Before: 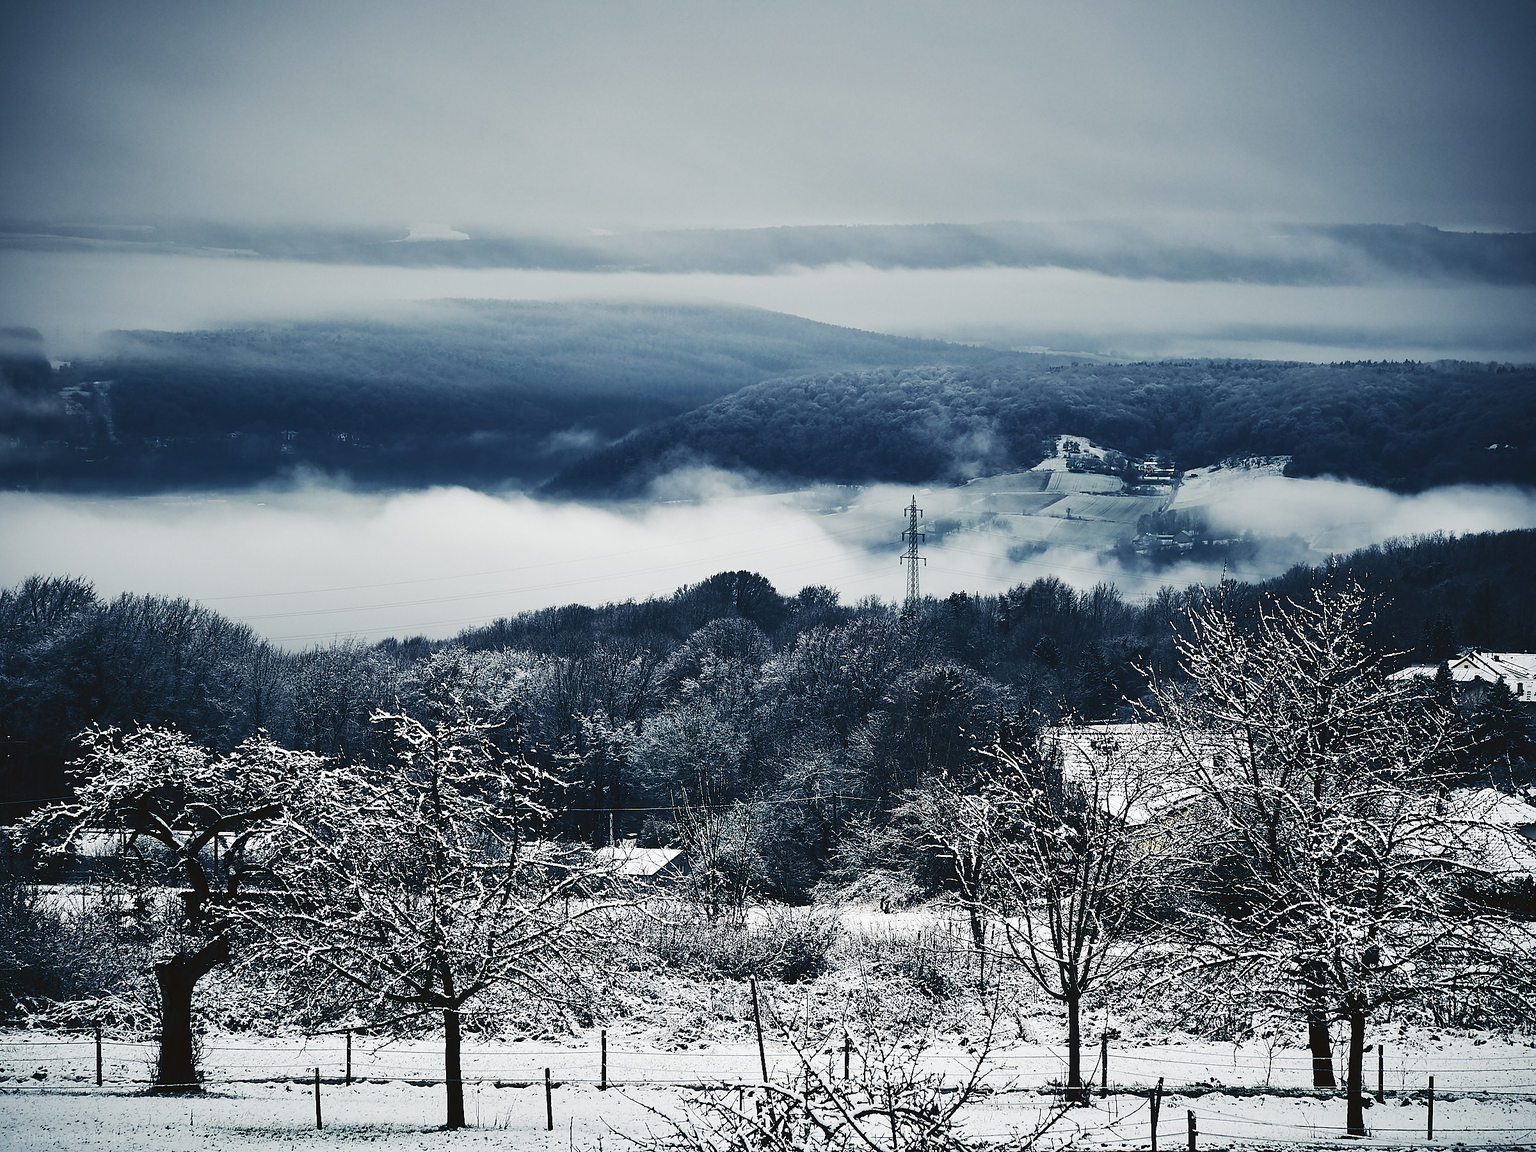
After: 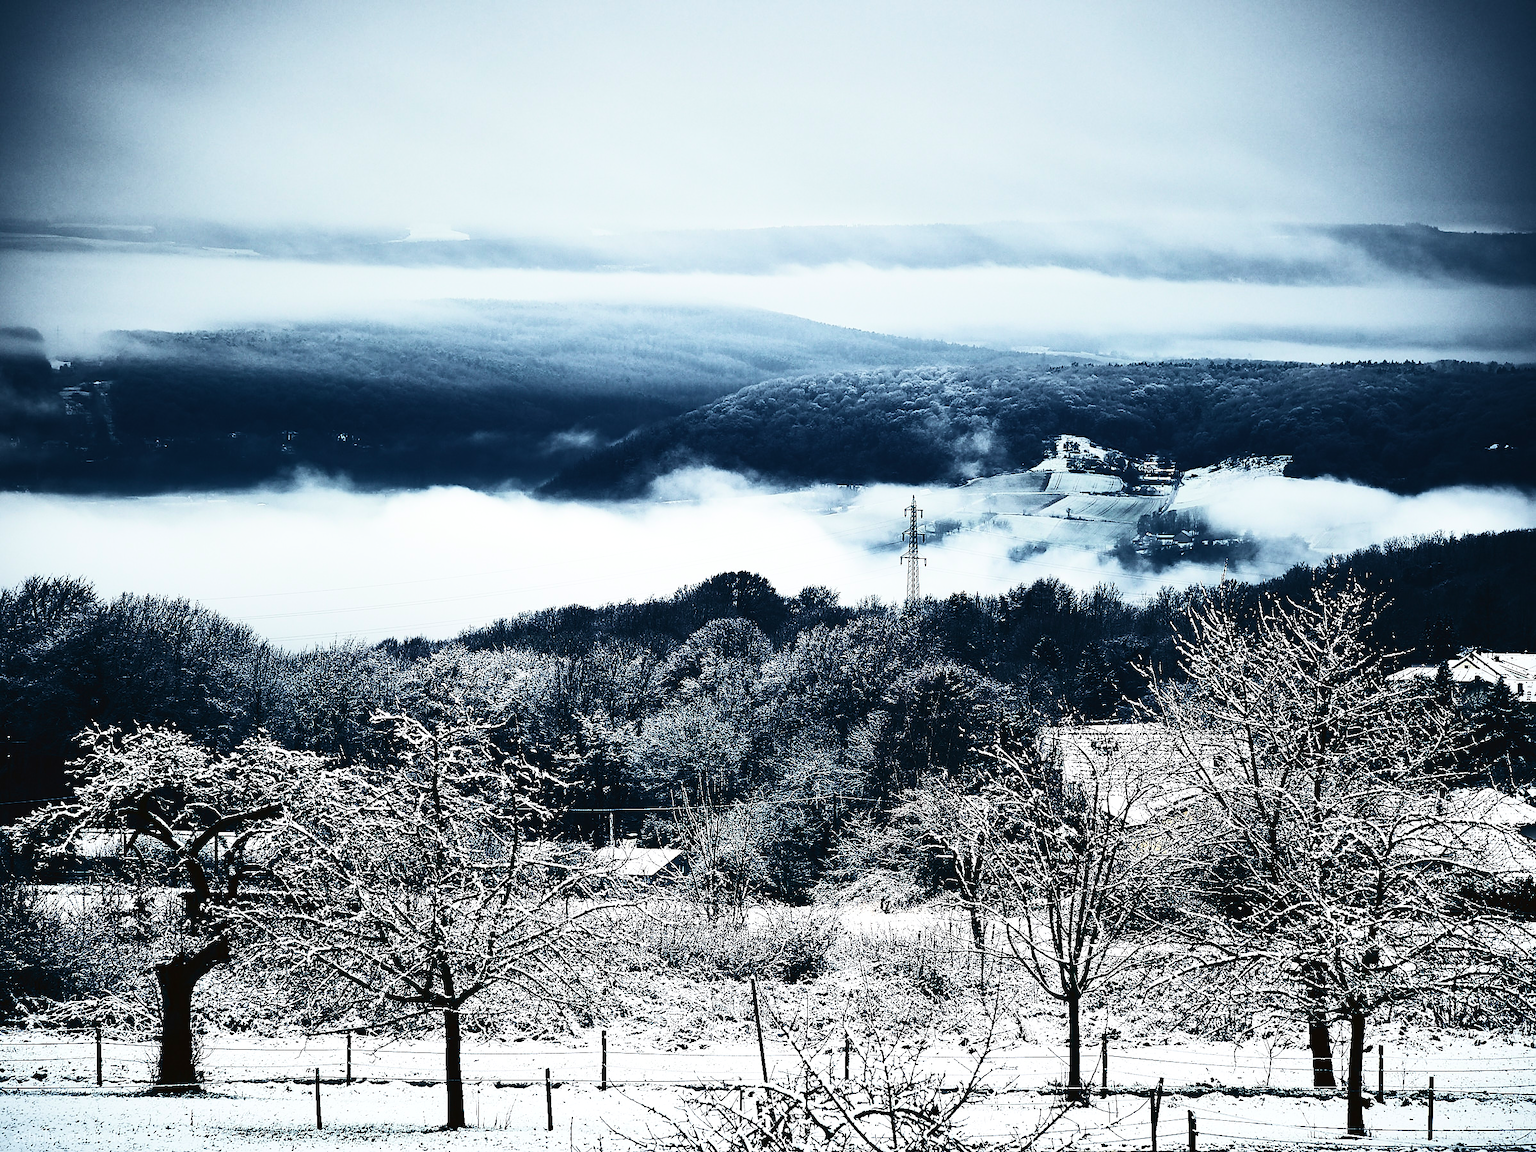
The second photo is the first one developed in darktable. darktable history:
contrast brightness saturation: contrast 0.384, brightness 0.111
tone equalizer: -8 EV -0.406 EV, -7 EV -0.423 EV, -6 EV -0.325 EV, -5 EV -0.222 EV, -3 EV 0.199 EV, -2 EV 0.357 EV, -1 EV 0.379 EV, +0 EV 0.431 EV, edges refinement/feathering 500, mask exposure compensation -1.57 EV, preserve details no
sharpen: radius 0.975, amount 0.61
velvia: on, module defaults
